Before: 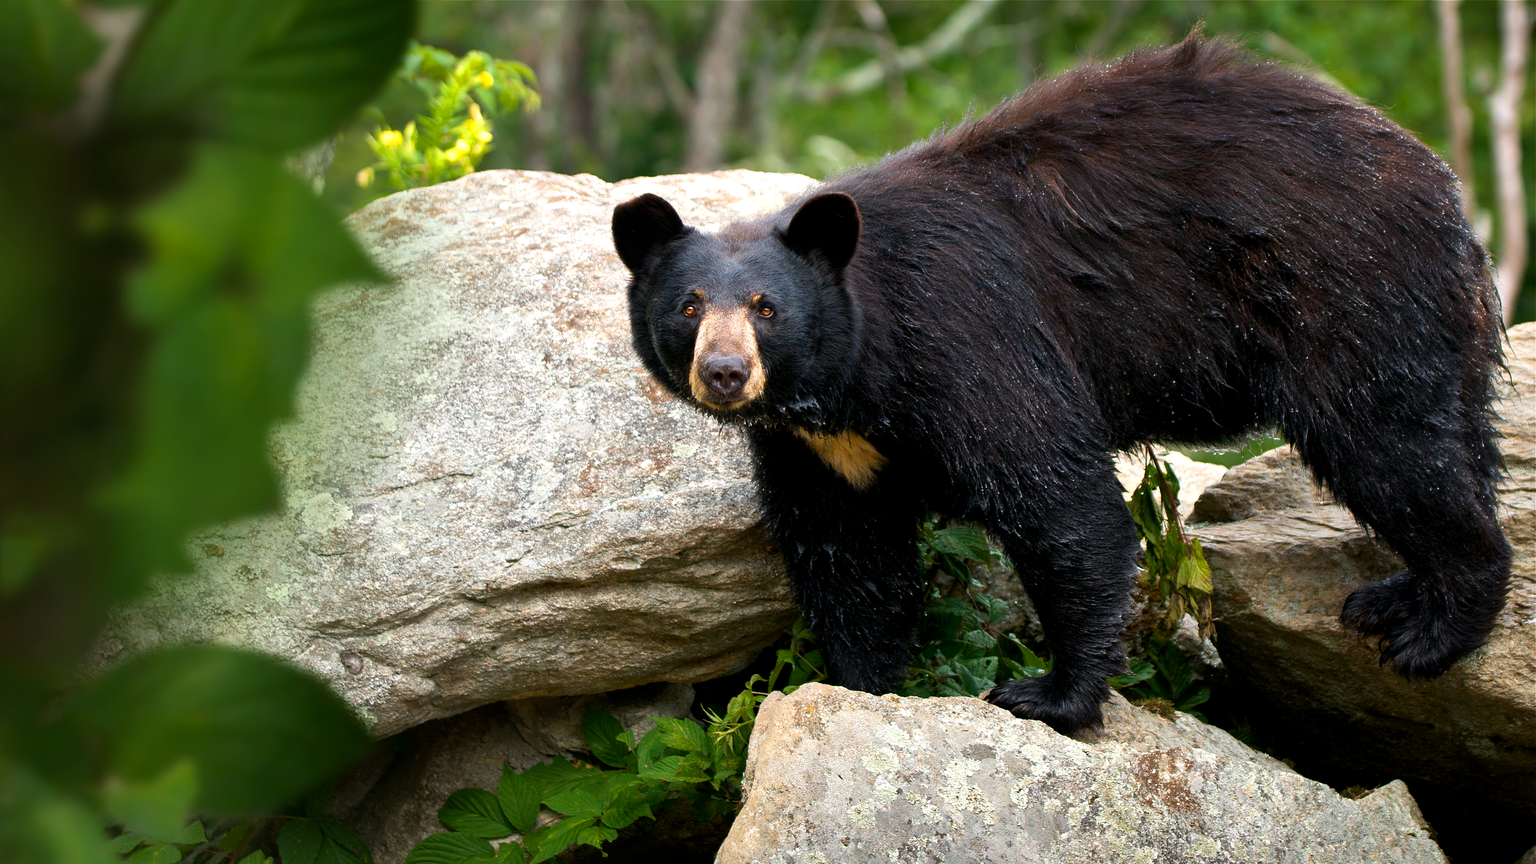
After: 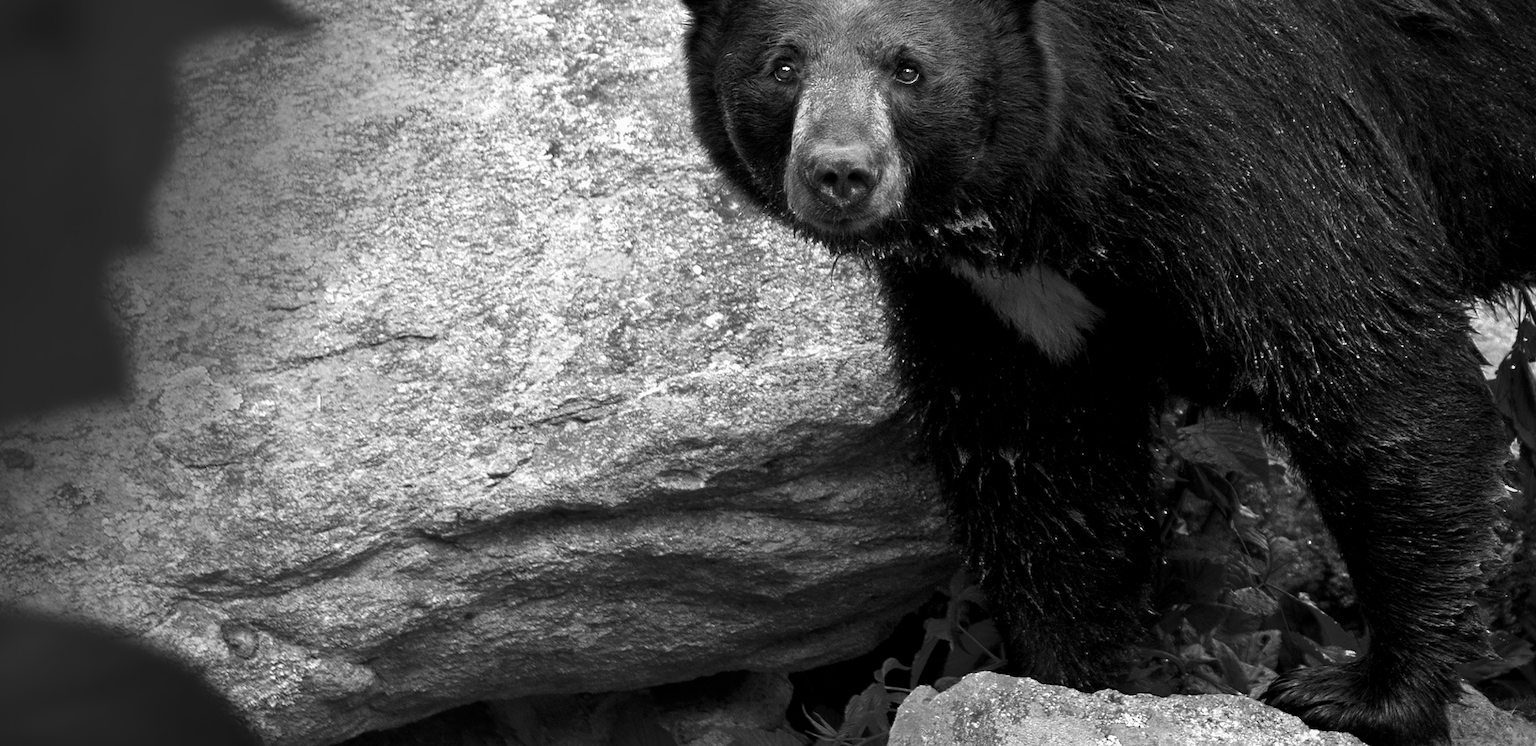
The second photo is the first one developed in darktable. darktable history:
vignetting: center (-0.035, 0.152)
crop: left 13.219%, top 30.782%, right 24.696%, bottom 15.551%
color zones: curves: ch0 [(0.287, 0.048) (0.493, 0.484) (0.737, 0.816)]; ch1 [(0, 0) (0.143, 0) (0.286, 0) (0.429, 0) (0.571, 0) (0.714, 0) (0.857, 0)]
exposure: exposure -0.054 EV, compensate highlight preservation false
